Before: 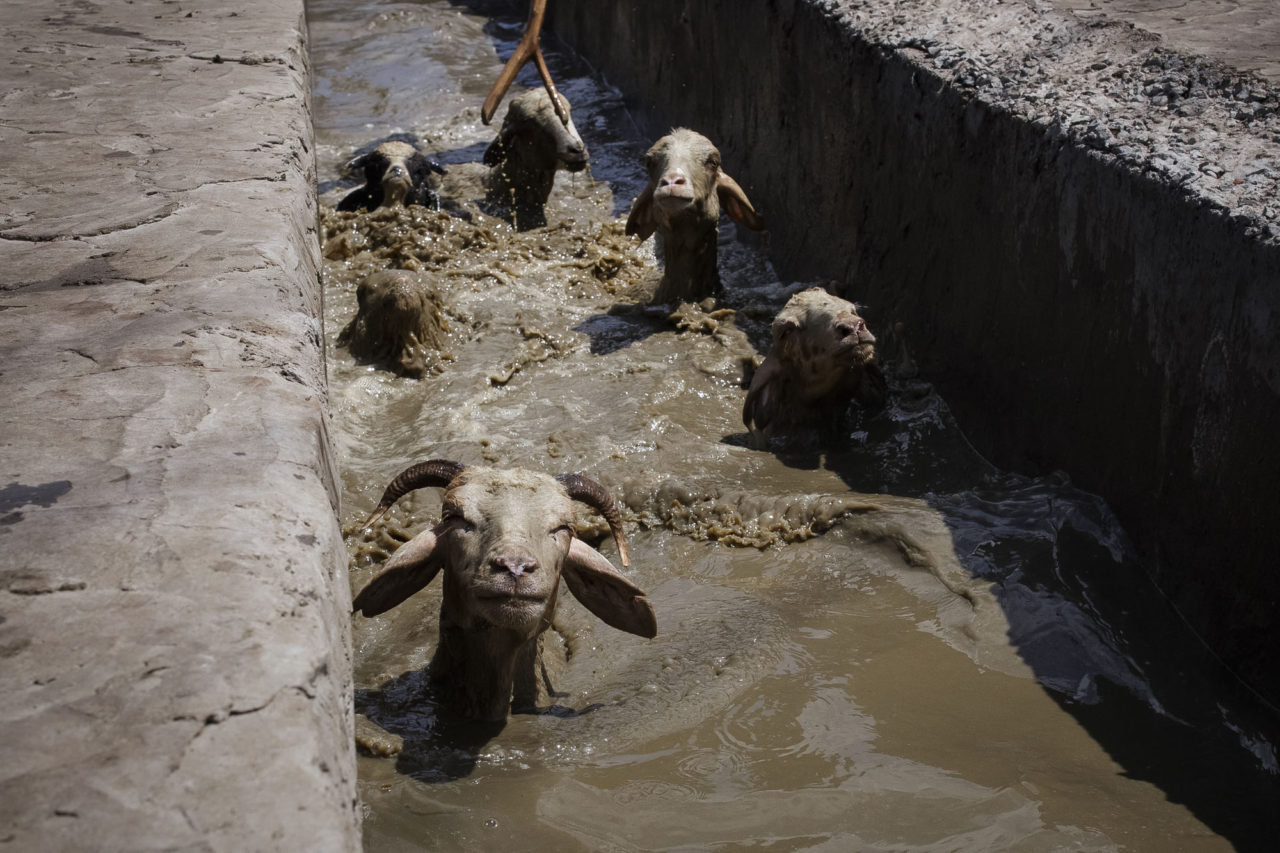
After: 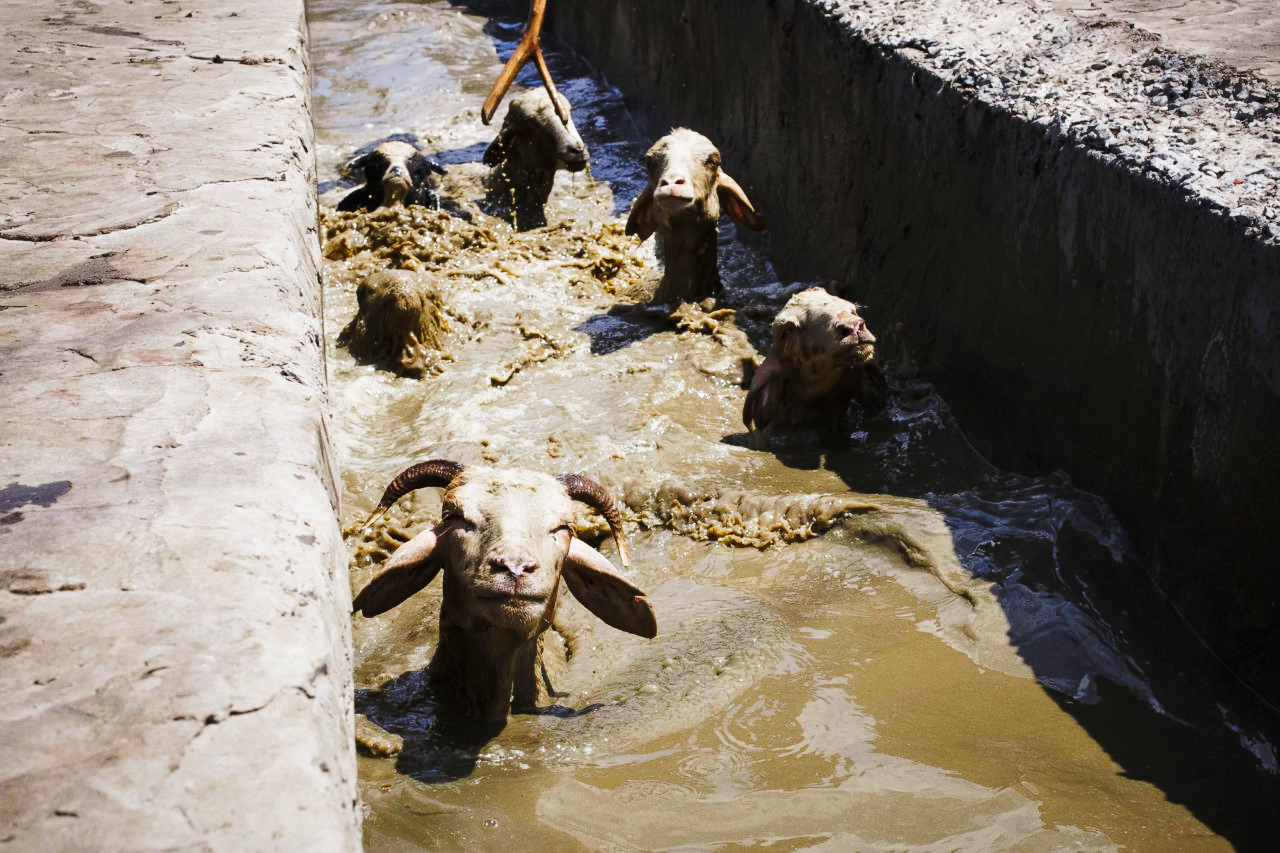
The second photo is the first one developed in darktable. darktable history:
rotate and perspective: crop left 0, crop top 0
sharpen: radius 2.883, amount 0.868, threshold 47.523
color balance rgb: perceptual saturation grading › global saturation 20%, perceptual saturation grading › highlights -25%, perceptual saturation grading › shadows 25%
tone curve: curves: ch0 [(0, 0) (0.003, 0.003) (0.011, 0.013) (0.025, 0.028) (0.044, 0.05) (0.069, 0.079) (0.1, 0.113) (0.136, 0.154) (0.177, 0.201) (0.224, 0.268) (0.277, 0.38) (0.335, 0.486) (0.399, 0.588) (0.468, 0.688) (0.543, 0.787) (0.623, 0.854) (0.709, 0.916) (0.801, 0.957) (0.898, 0.978) (1, 1)], preserve colors none
